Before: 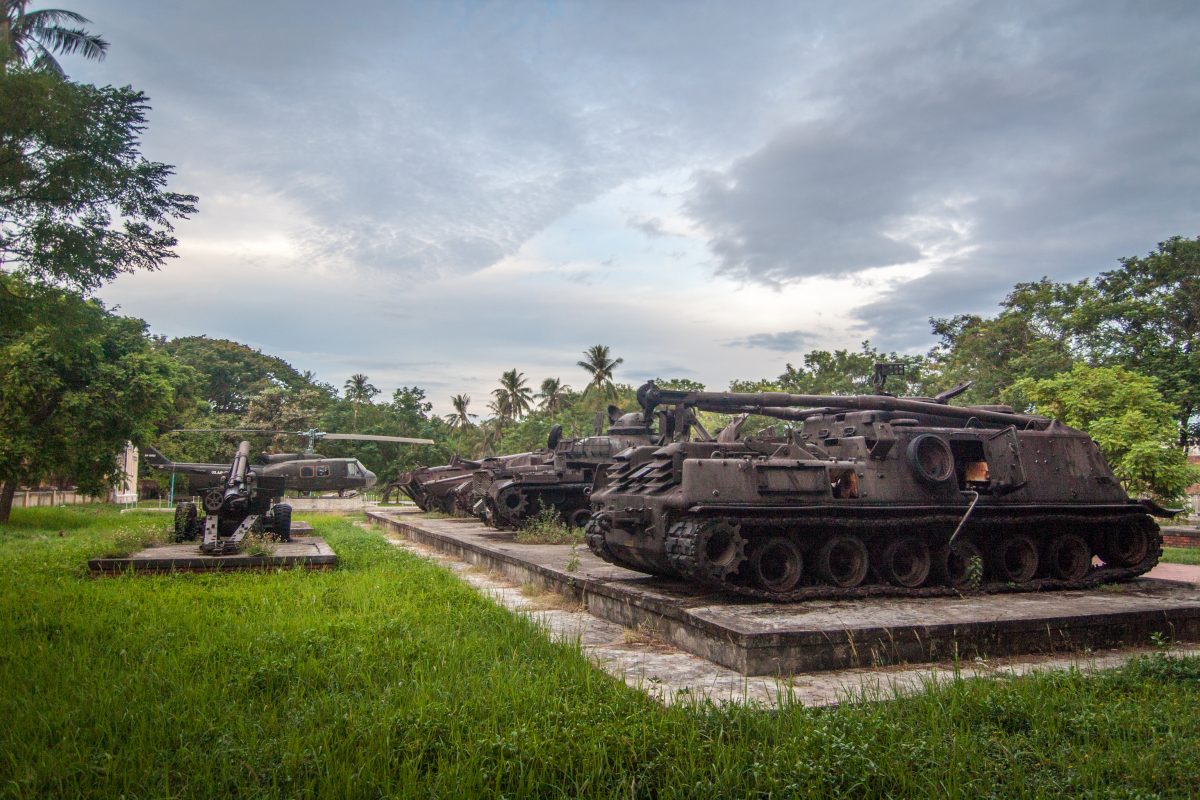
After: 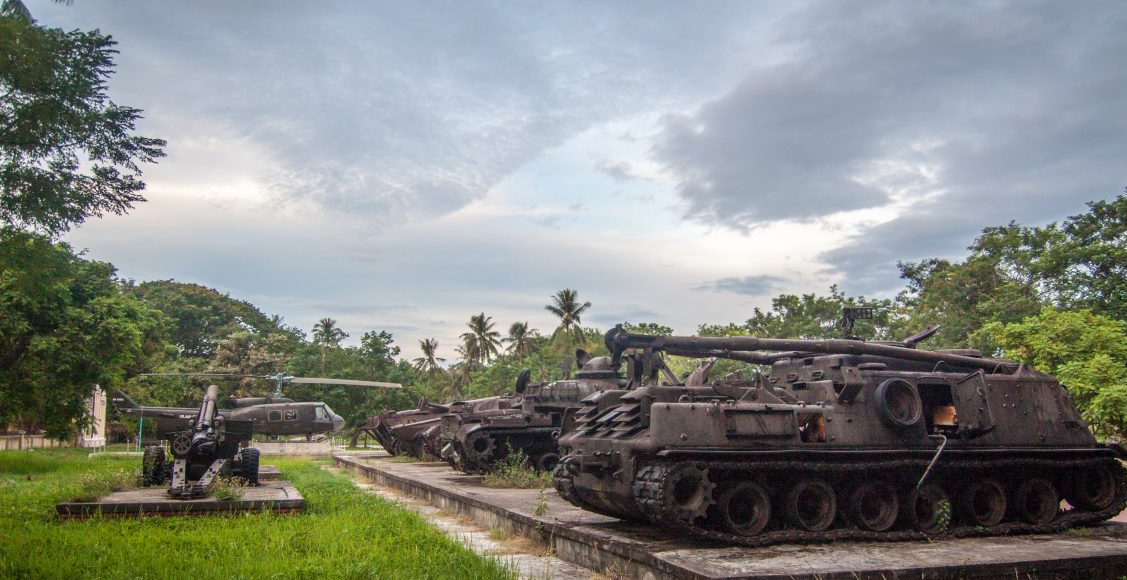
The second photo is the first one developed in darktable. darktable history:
crop: left 2.684%, top 7.116%, right 3.381%, bottom 20.366%
